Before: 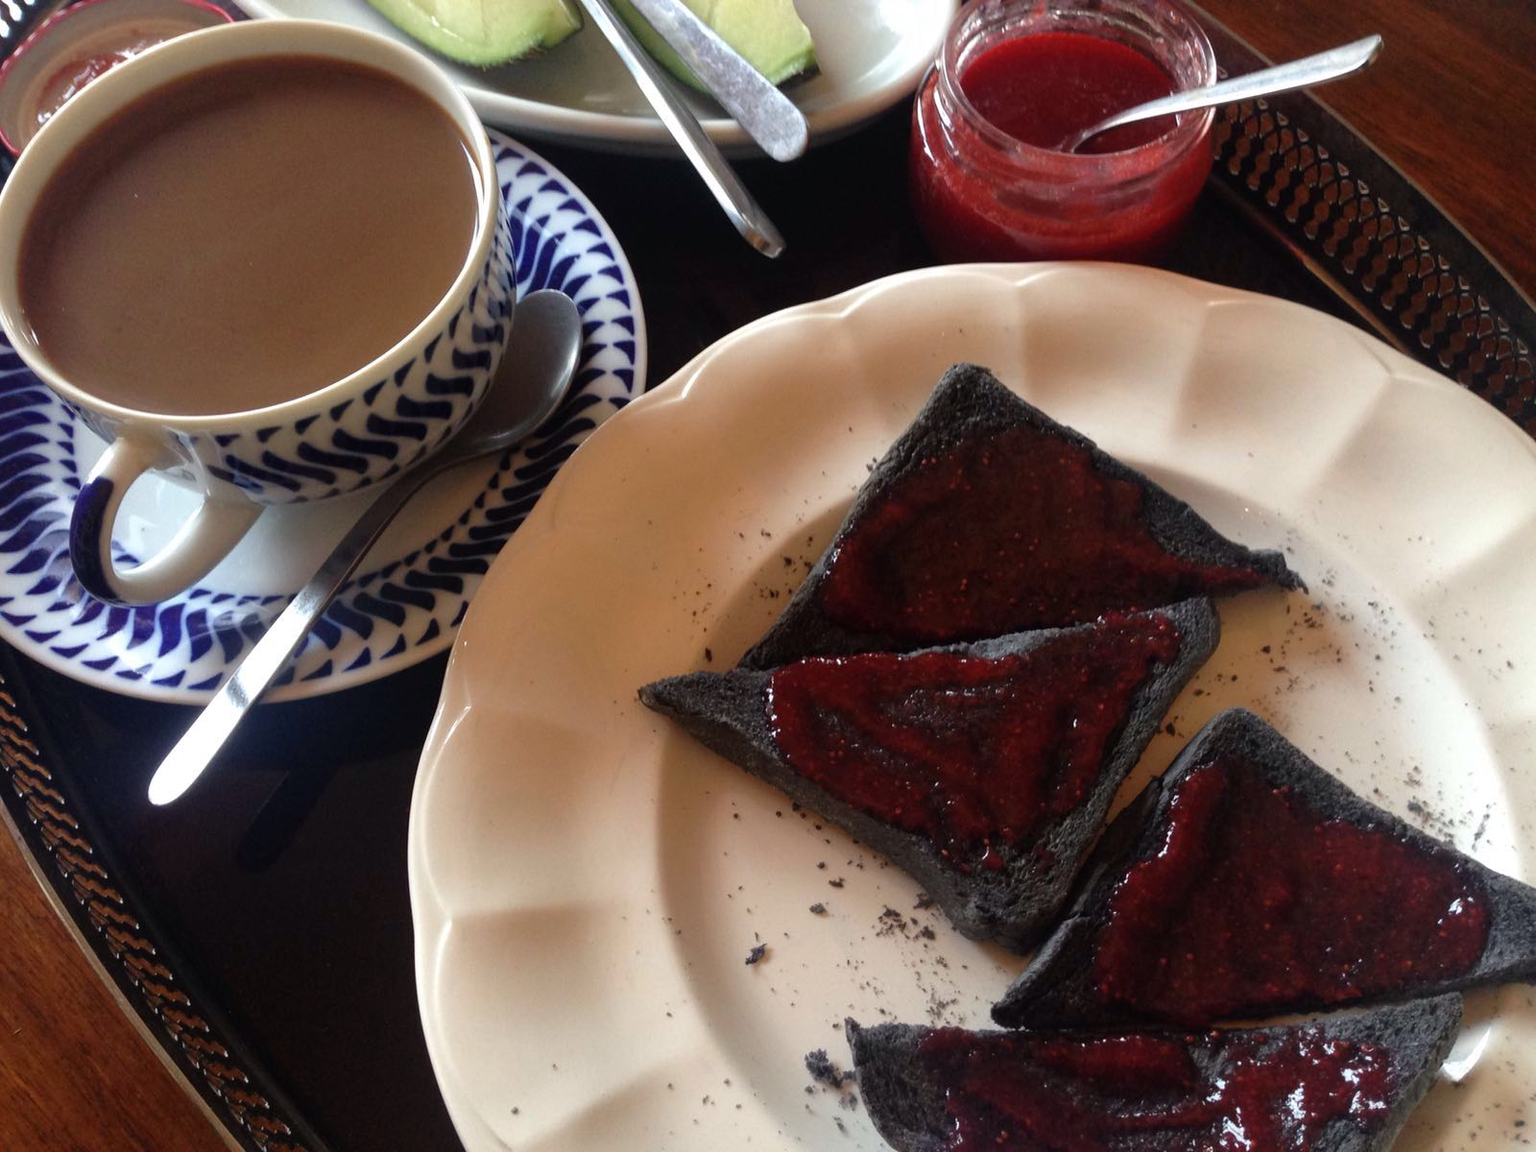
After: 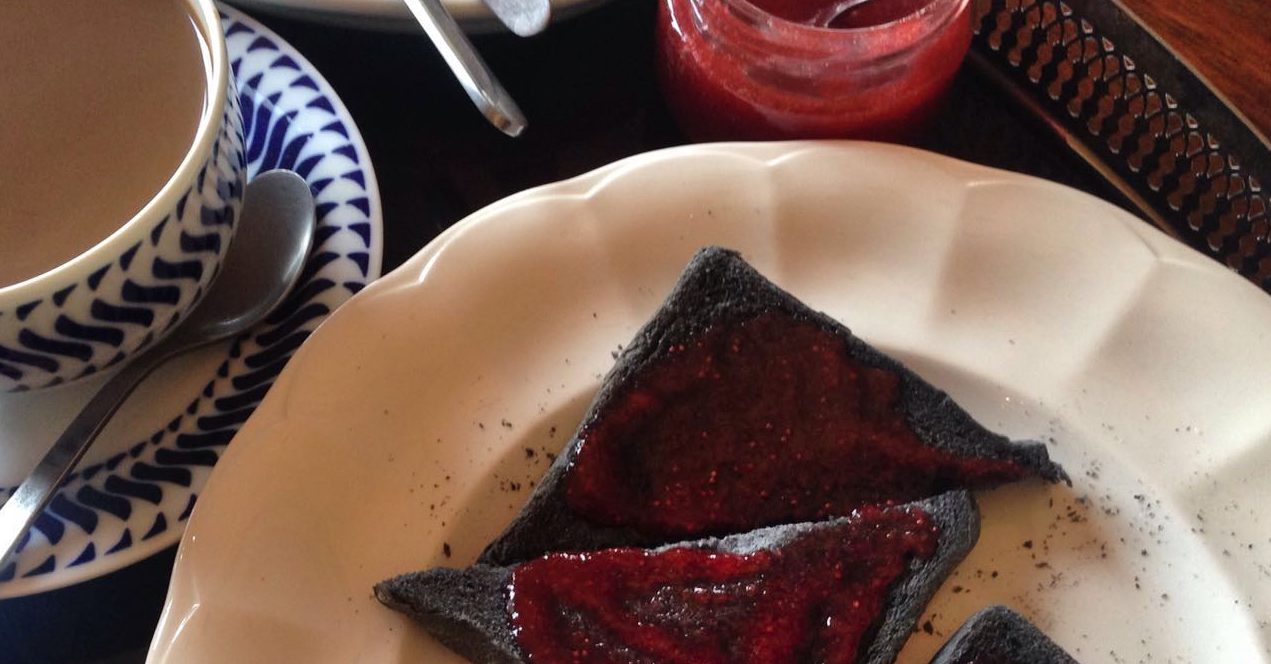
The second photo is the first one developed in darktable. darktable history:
crop: left 18.249%, top 11.068%, right 2.261%, bottom 33.557%
shadows and highlights: low approximation 0.01, soften with gaussian
